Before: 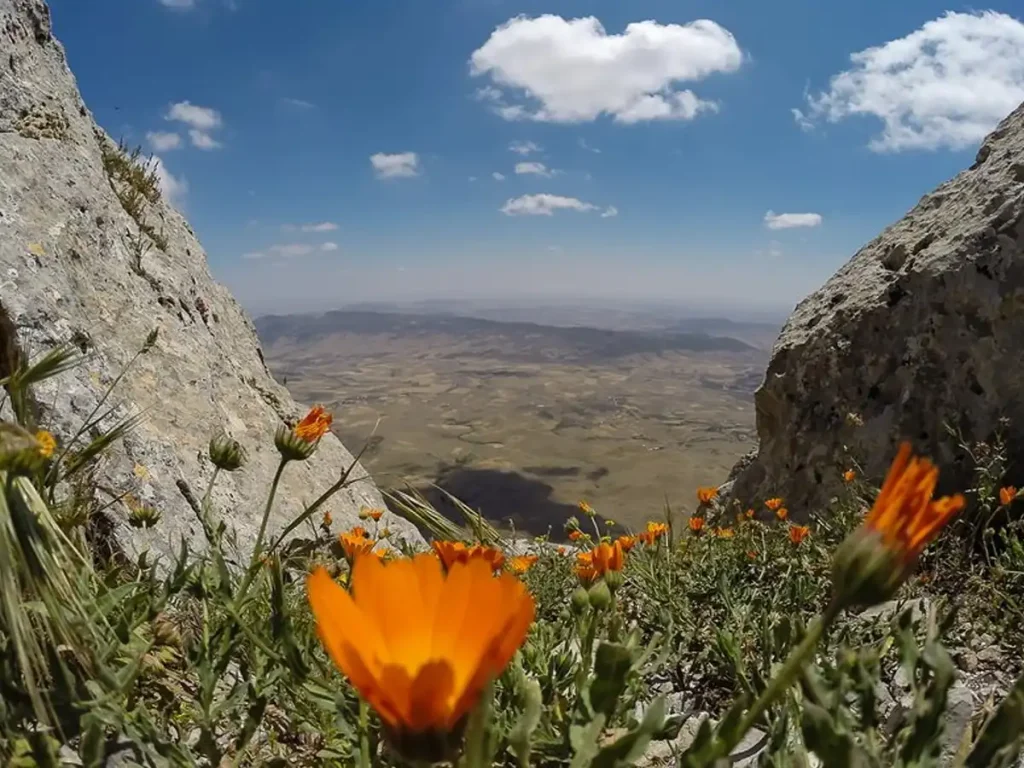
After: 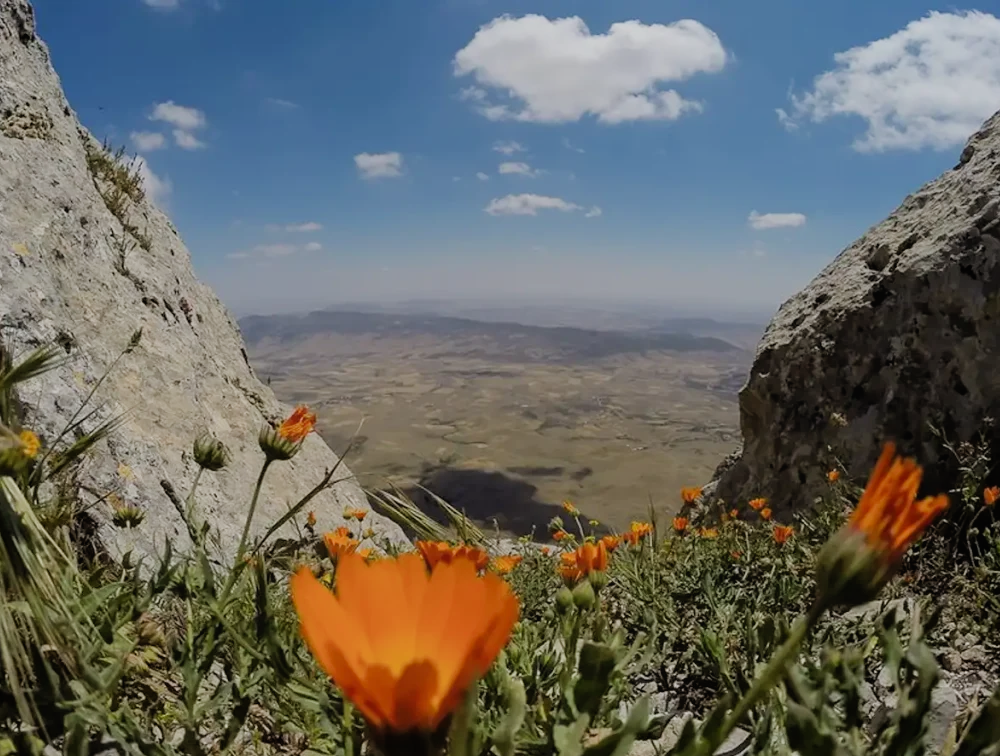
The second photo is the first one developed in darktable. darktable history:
local contrast: mode bilateral grid, contrast 100, coarseness 100, detail 89%, midtone range 0.2
crop and rotate: left 1.569%, right 0.747%, bottom 1.443%
filmic rgb: black relative exposure -7.65 EV, white relative exposure 4.56 EV, hardness 3.61
